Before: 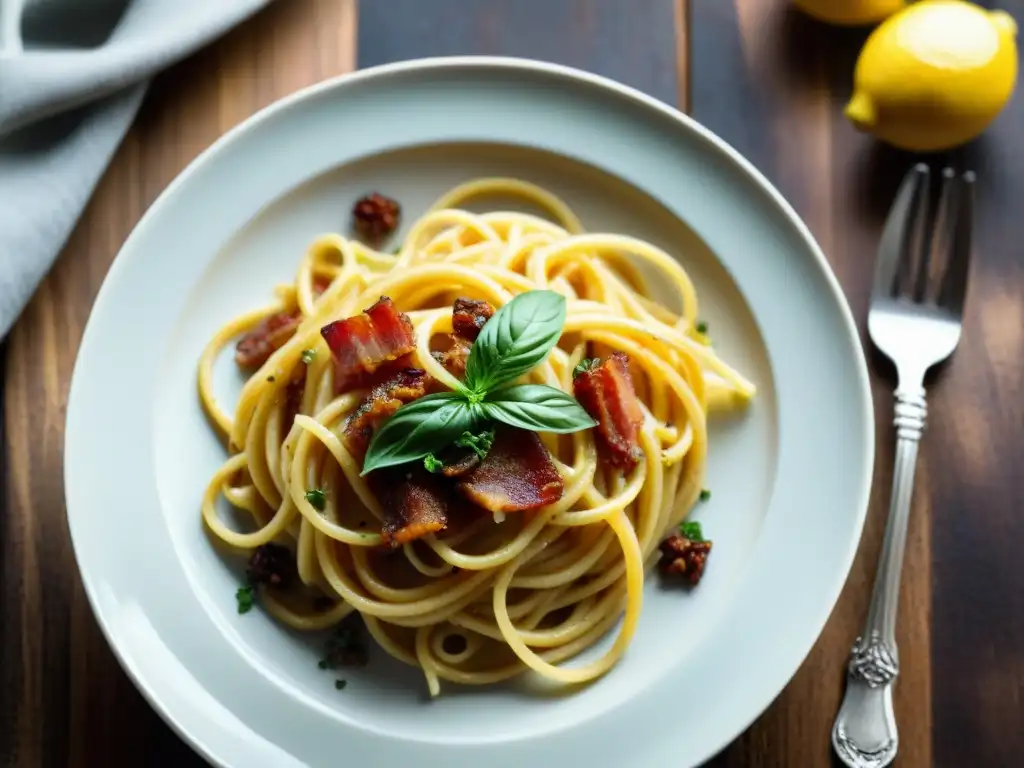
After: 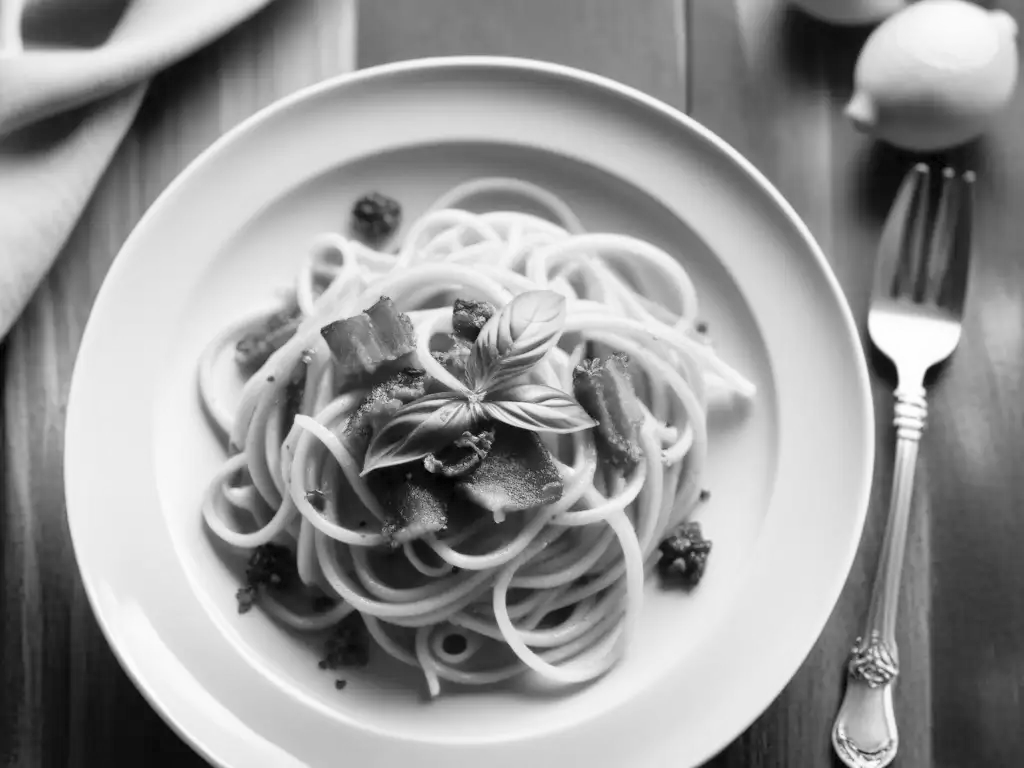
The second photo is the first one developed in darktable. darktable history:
contrast brightness saturation: contrast 0.07, brightness 0.18, saturation 0.4
monochrome: on, module defaults
